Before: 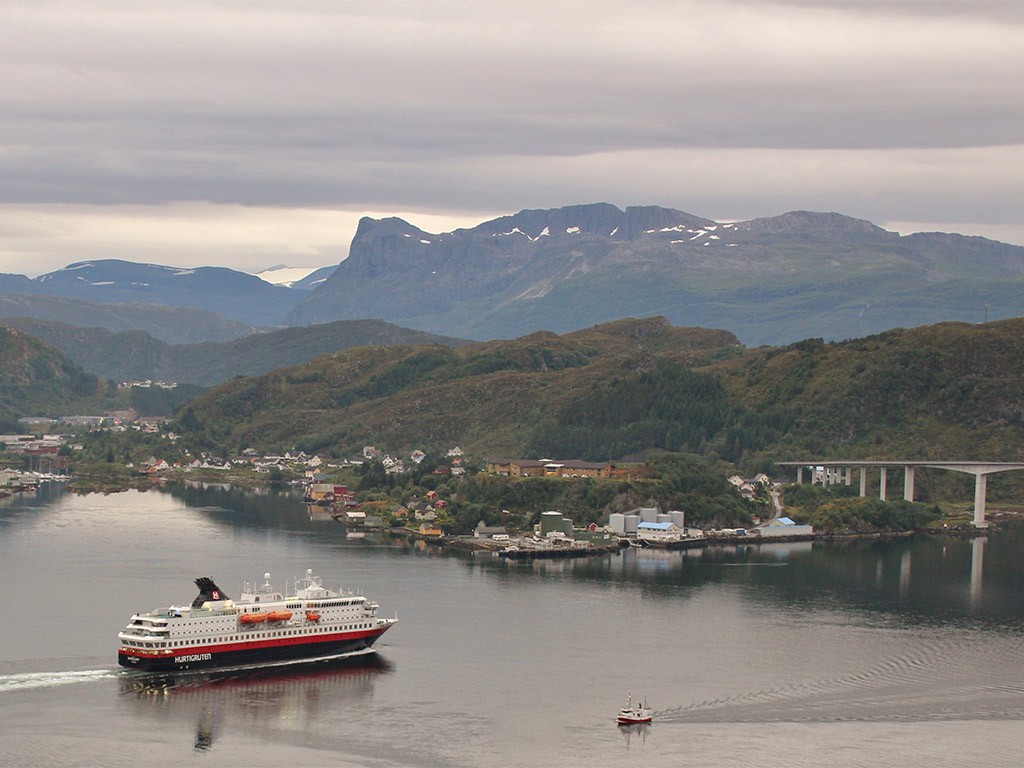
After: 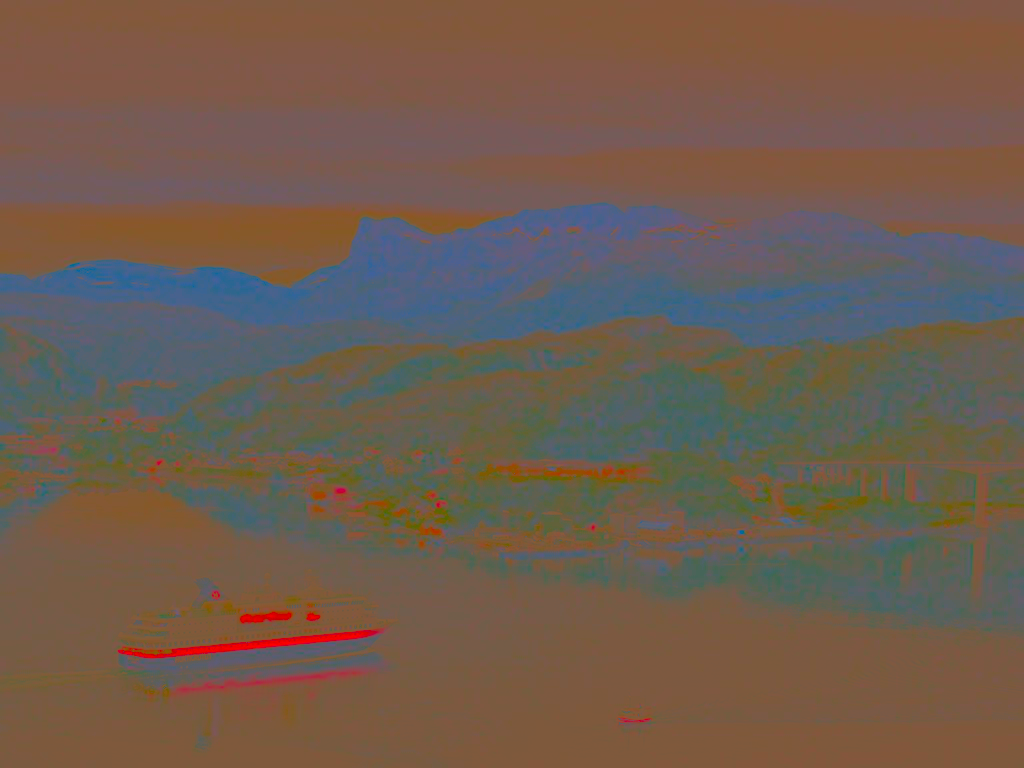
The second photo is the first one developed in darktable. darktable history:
color balance rgb: highlights gain › chroma 3.786%, highlights gain › hue 58.42°, global offset › luminance 0.692%, perceptual saturation grading › global saturation 19.406%, perceptual saturation grading › highlights -25.481%, perceptual saturation grading › shadows 50.235%, global vibrance 20%
sharpen: on, module defaults
local contrast: highlights 49%, shadows 1%, detail 100%
contrast brightness saturation: contrast -0.971, brightness -0.179, saturation 0.742
shadows and highlights: soften with gaussian
